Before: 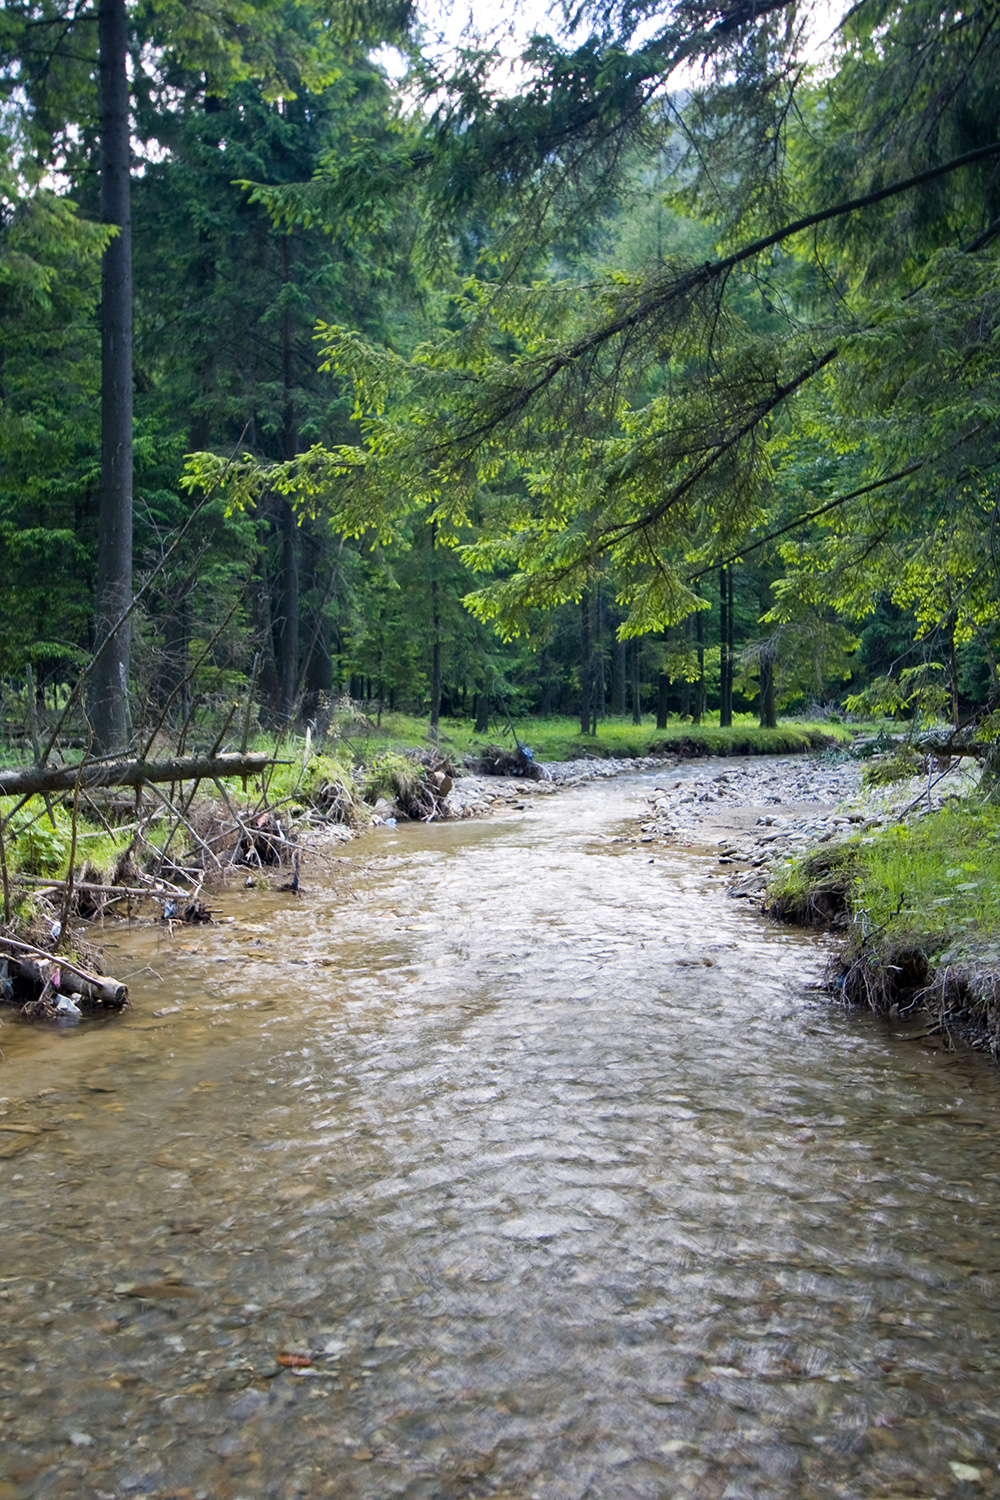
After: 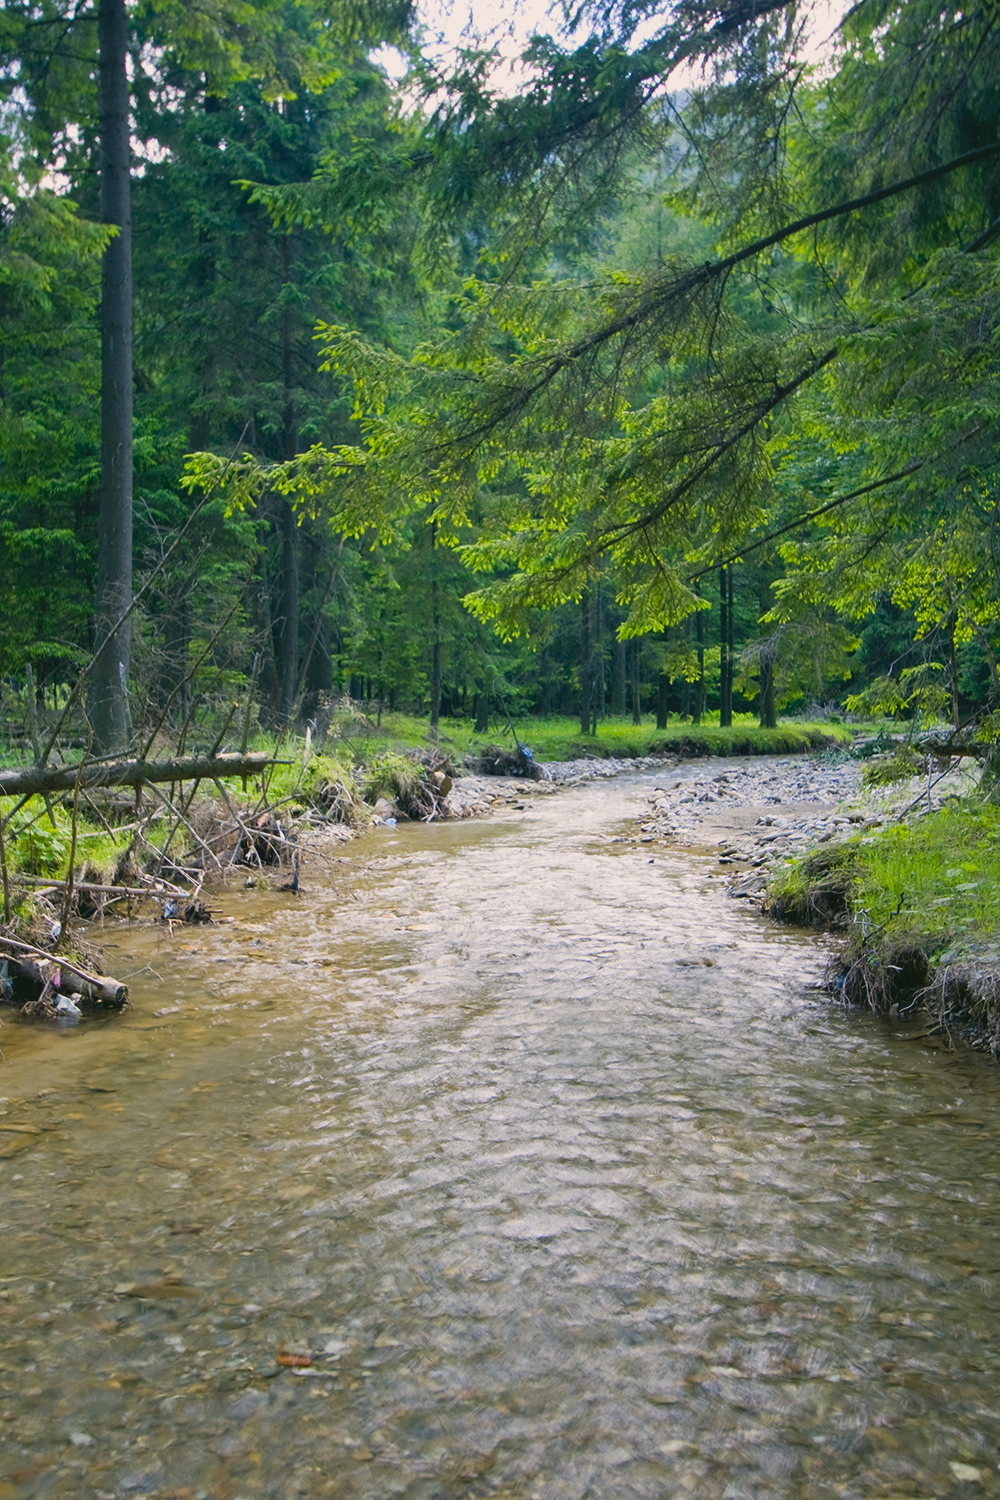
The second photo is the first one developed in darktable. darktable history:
lowpass: radius 0.1, contrast 0.85, saturation 1.1, unbound 0
color correction: highlights a* 4.02, highlights b* 4.98, shadows a* -7.55, shadows b* 4.98
